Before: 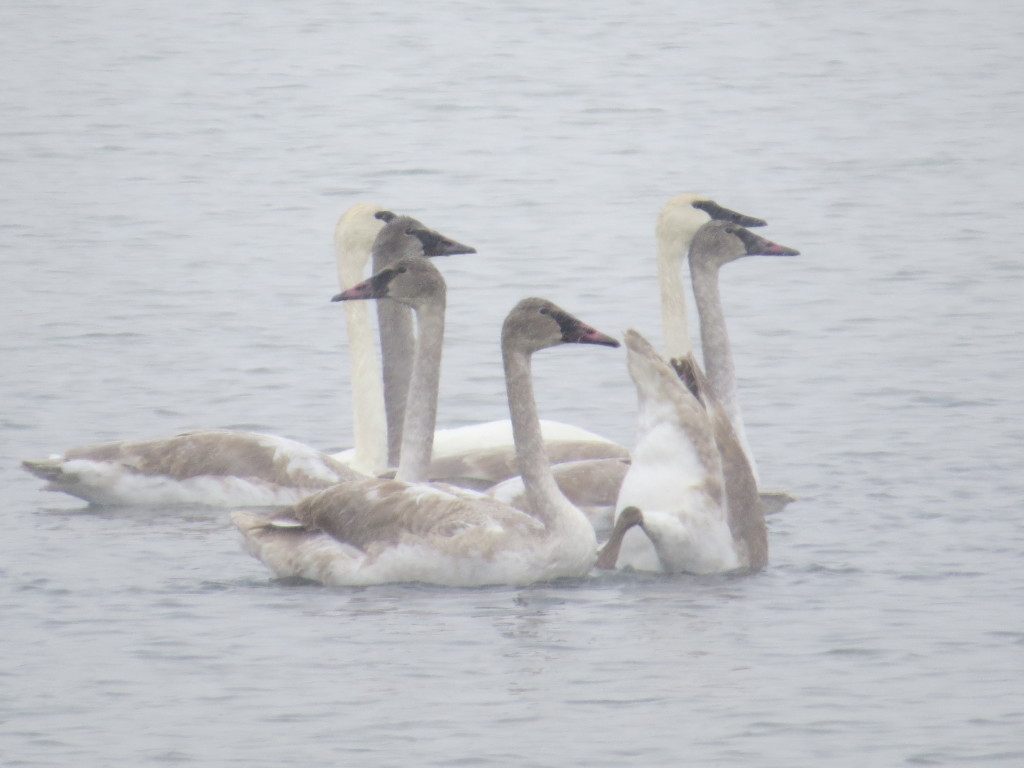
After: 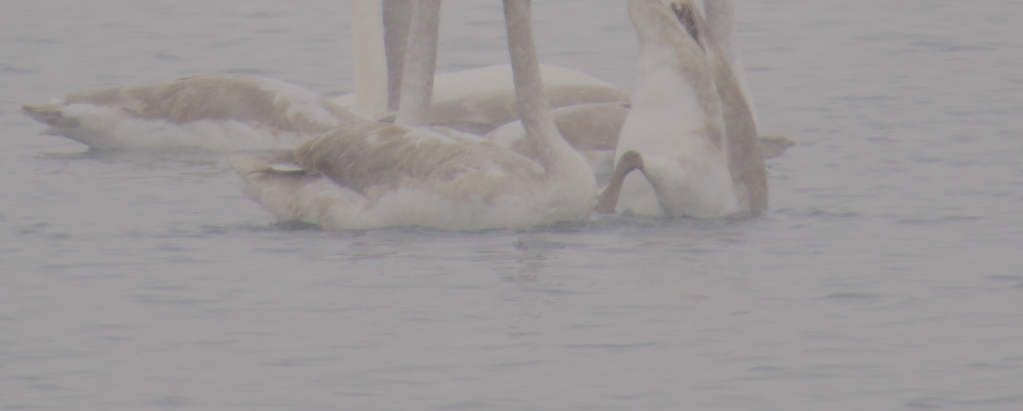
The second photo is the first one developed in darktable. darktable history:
filmic rgb: black relative exposure -4.44 EV, white relative exposure 6.55 EV, hardness 1.85, contrast 0.508, iterations of high-quality reconstruction 0
crop and rotate: top 46.472%, right 0.041%
color balance rgb: shadows lift › luminance -10.238%, highlights gain › chroma 1.351%, highlights gain › hue 56.67°, perceptual saturation grading › global saturation 9.917%
